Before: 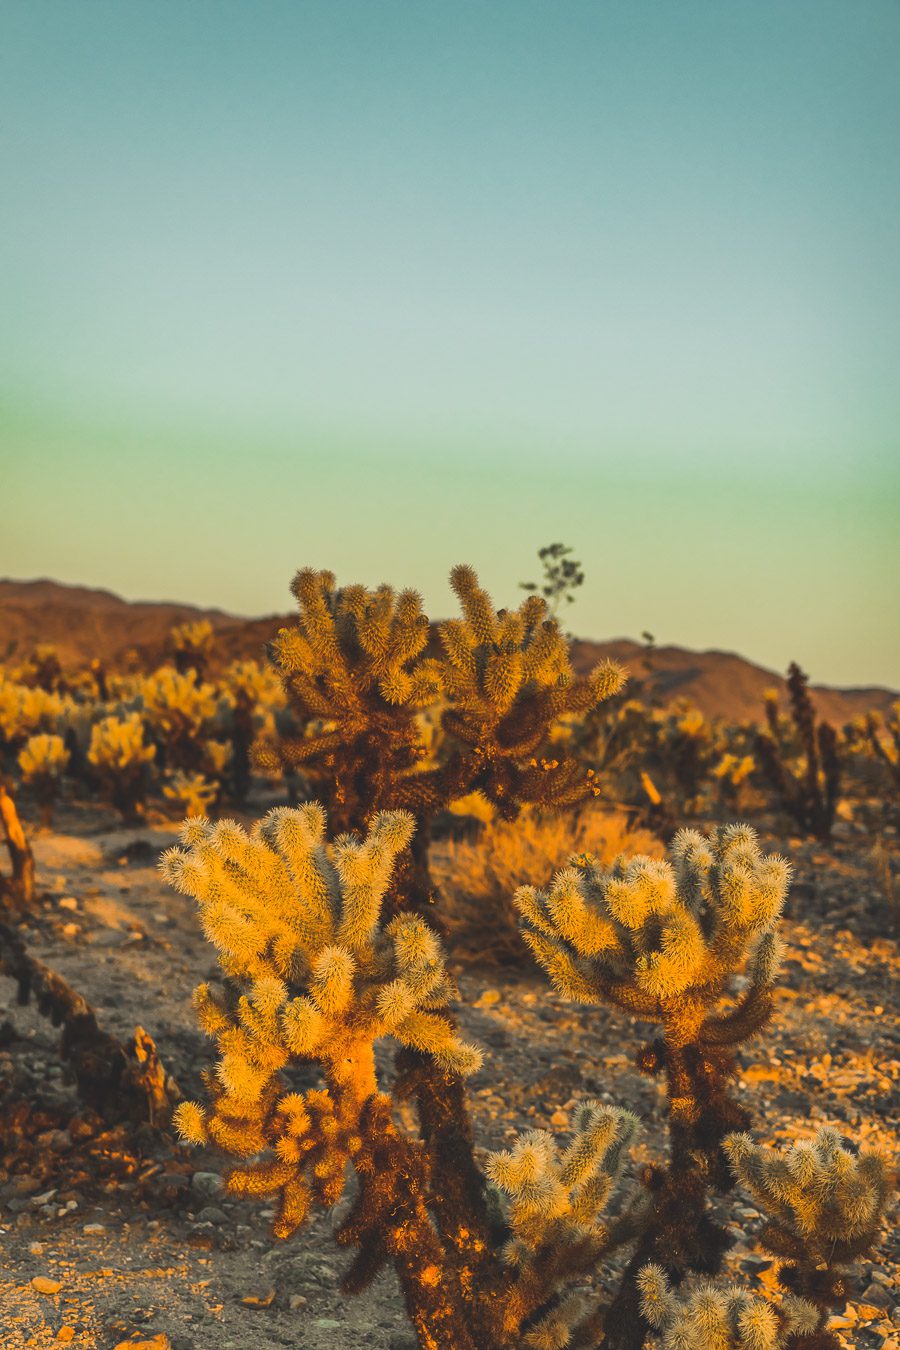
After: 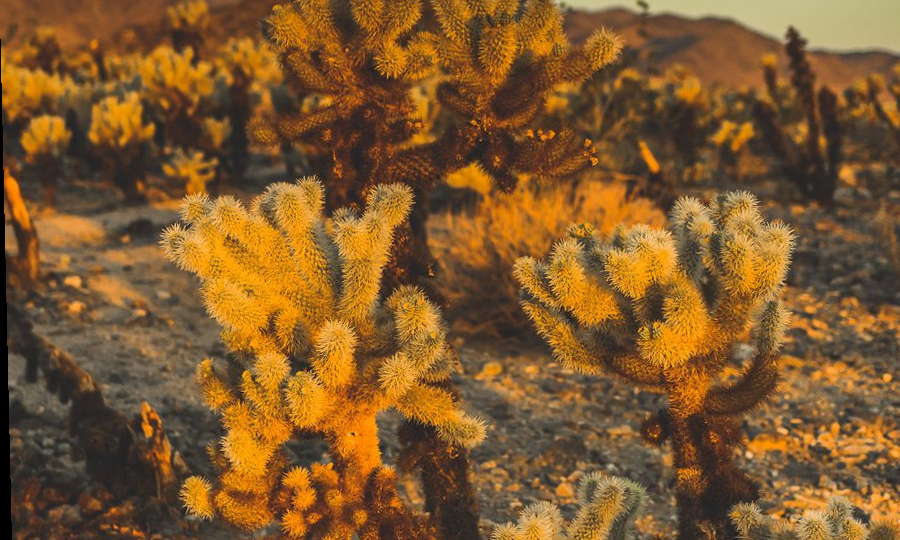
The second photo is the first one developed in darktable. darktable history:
crop: top 45.551%, bottom 12.262%
rotate and perspective: rotation -1.32°, lens shift (horizontal) -0.031, crop left 0.015, crop right 0.985, crop top 0.047, crop bottom 0.982
